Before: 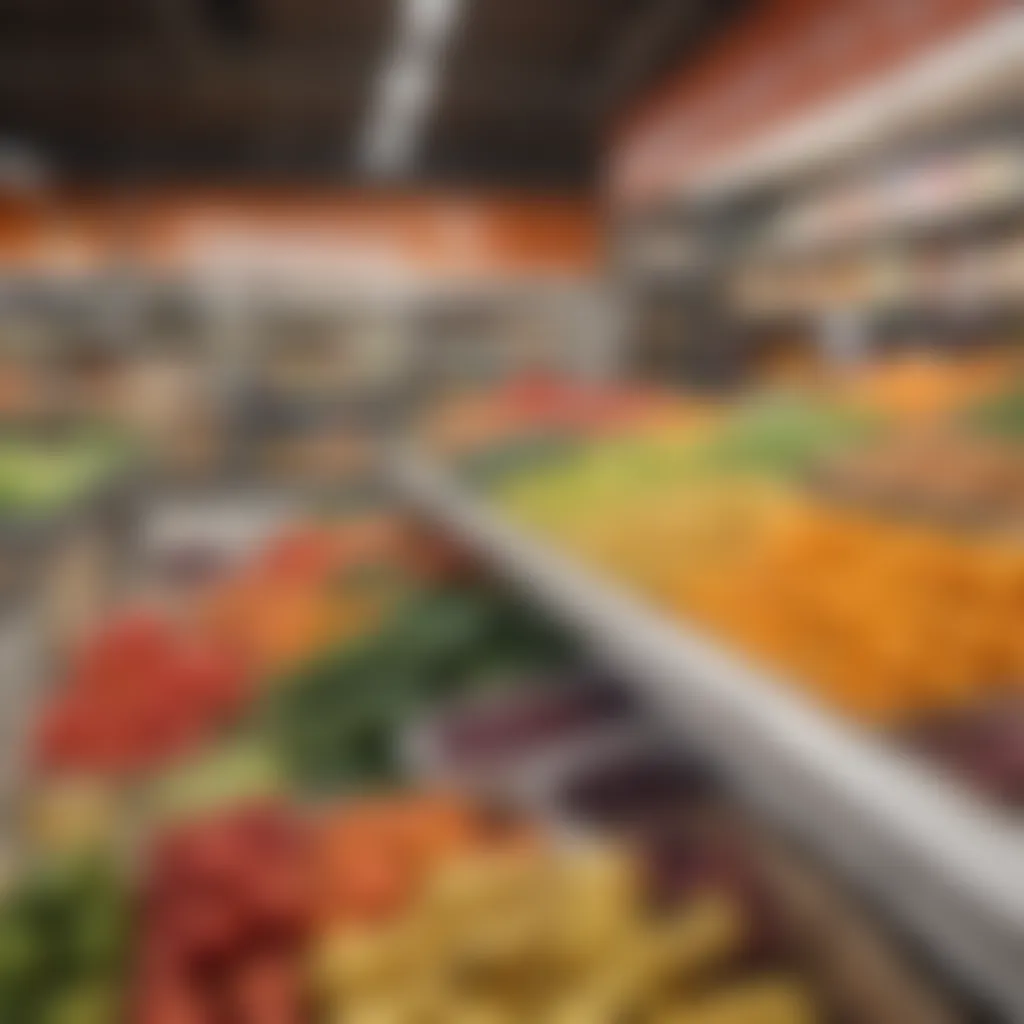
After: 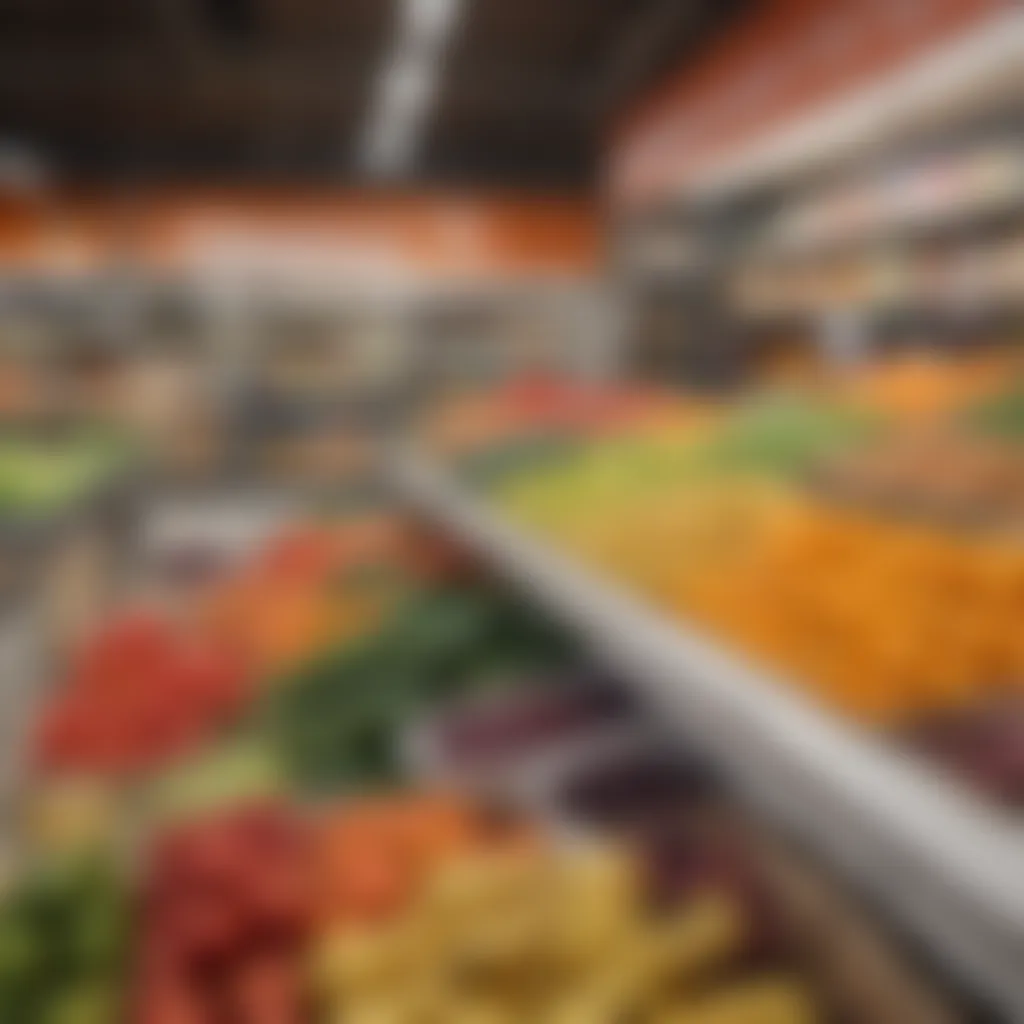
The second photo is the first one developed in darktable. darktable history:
shadows and highlights: shadows -20.5, white point adjustment -1.82, highlights -34.87
